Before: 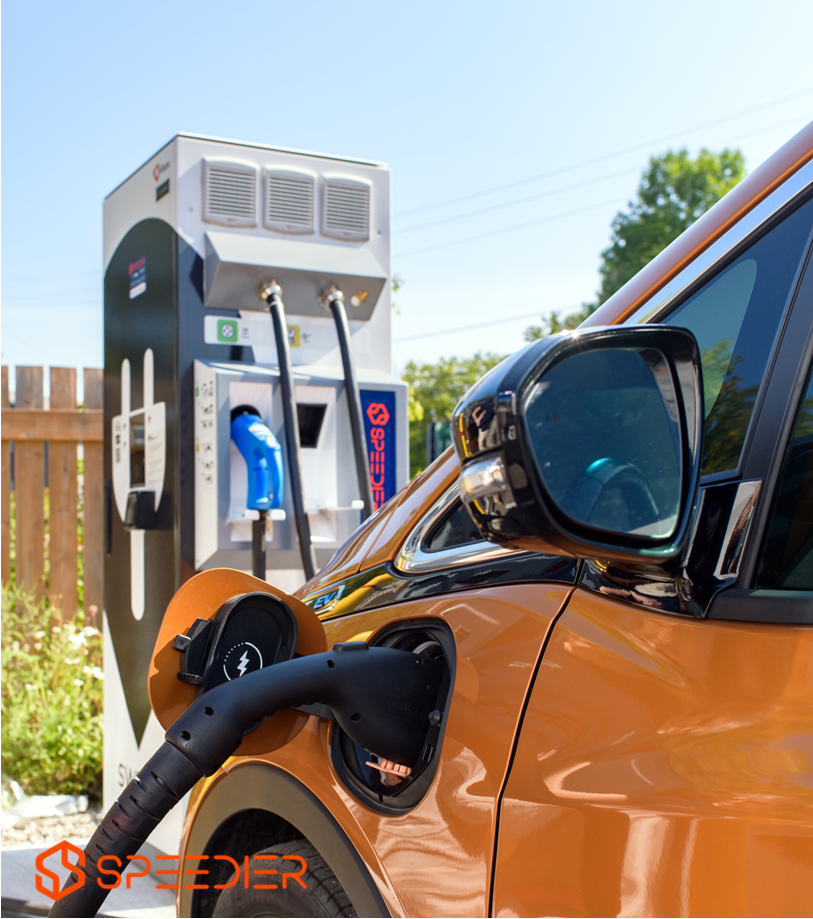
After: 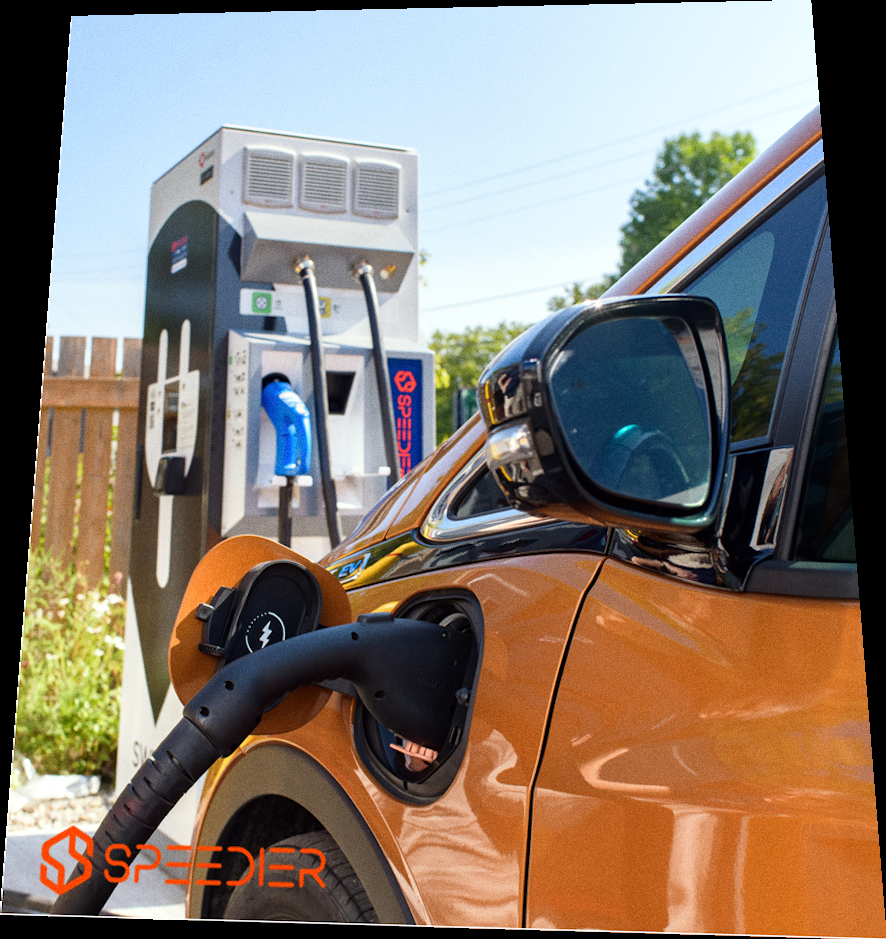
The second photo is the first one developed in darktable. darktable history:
rotate and perspective: rotation 0.128°, lens shift (vertical) -0.181, lens shift (horizontal) -0.044, shear 0.001, automatic cropping off
grain: on, module defaults
